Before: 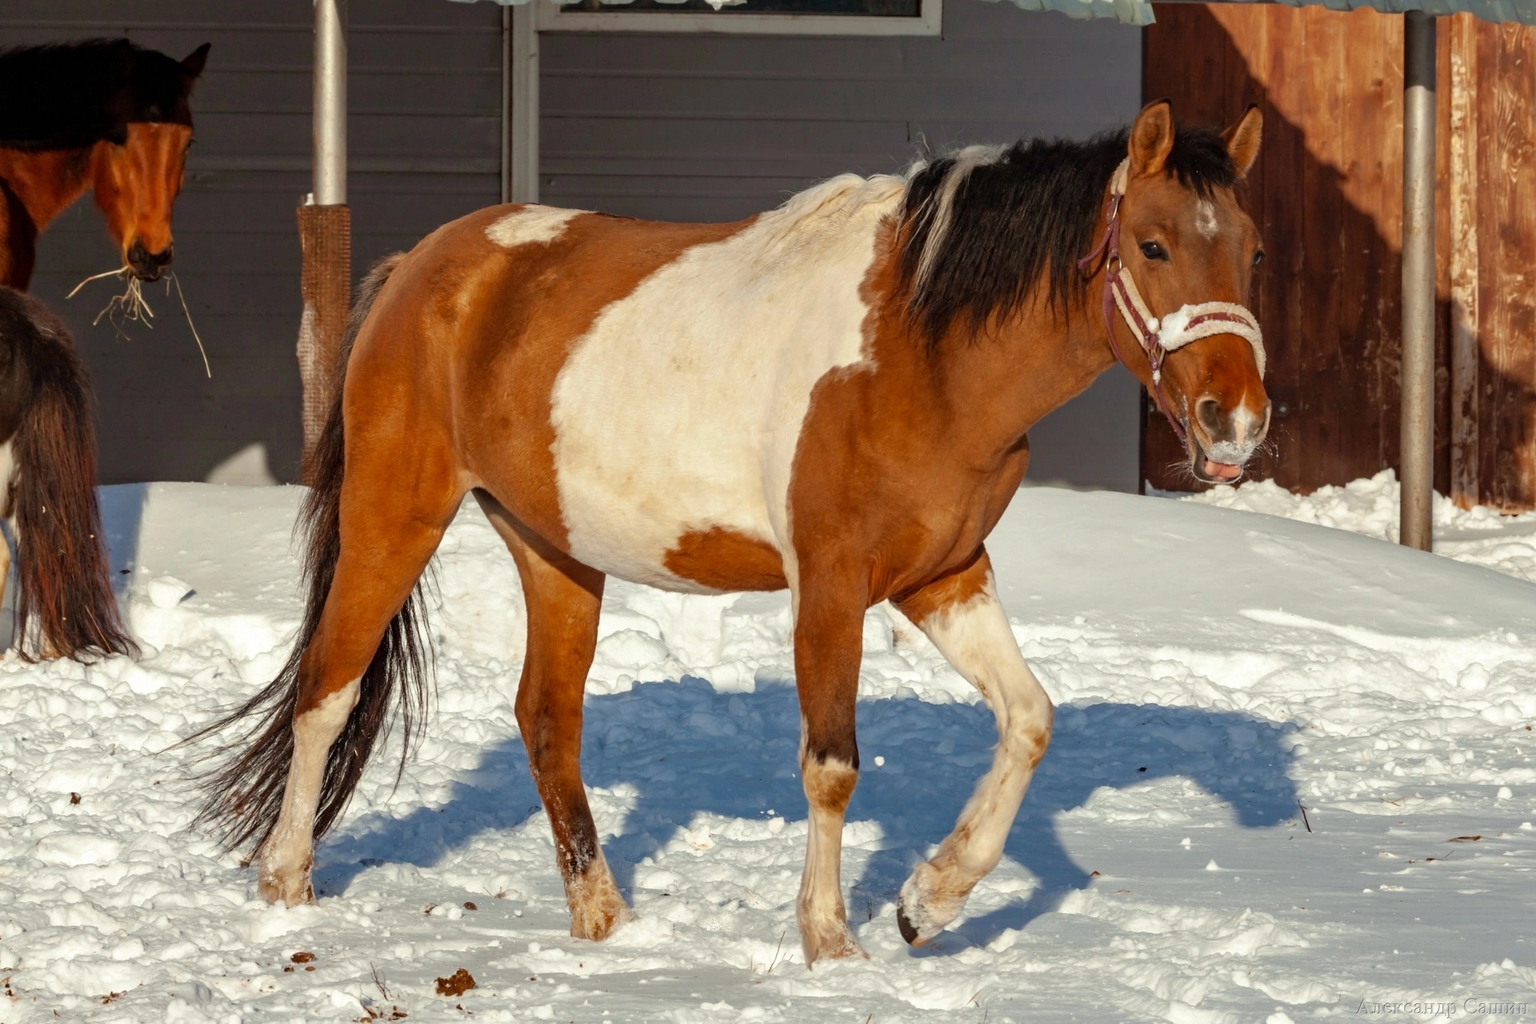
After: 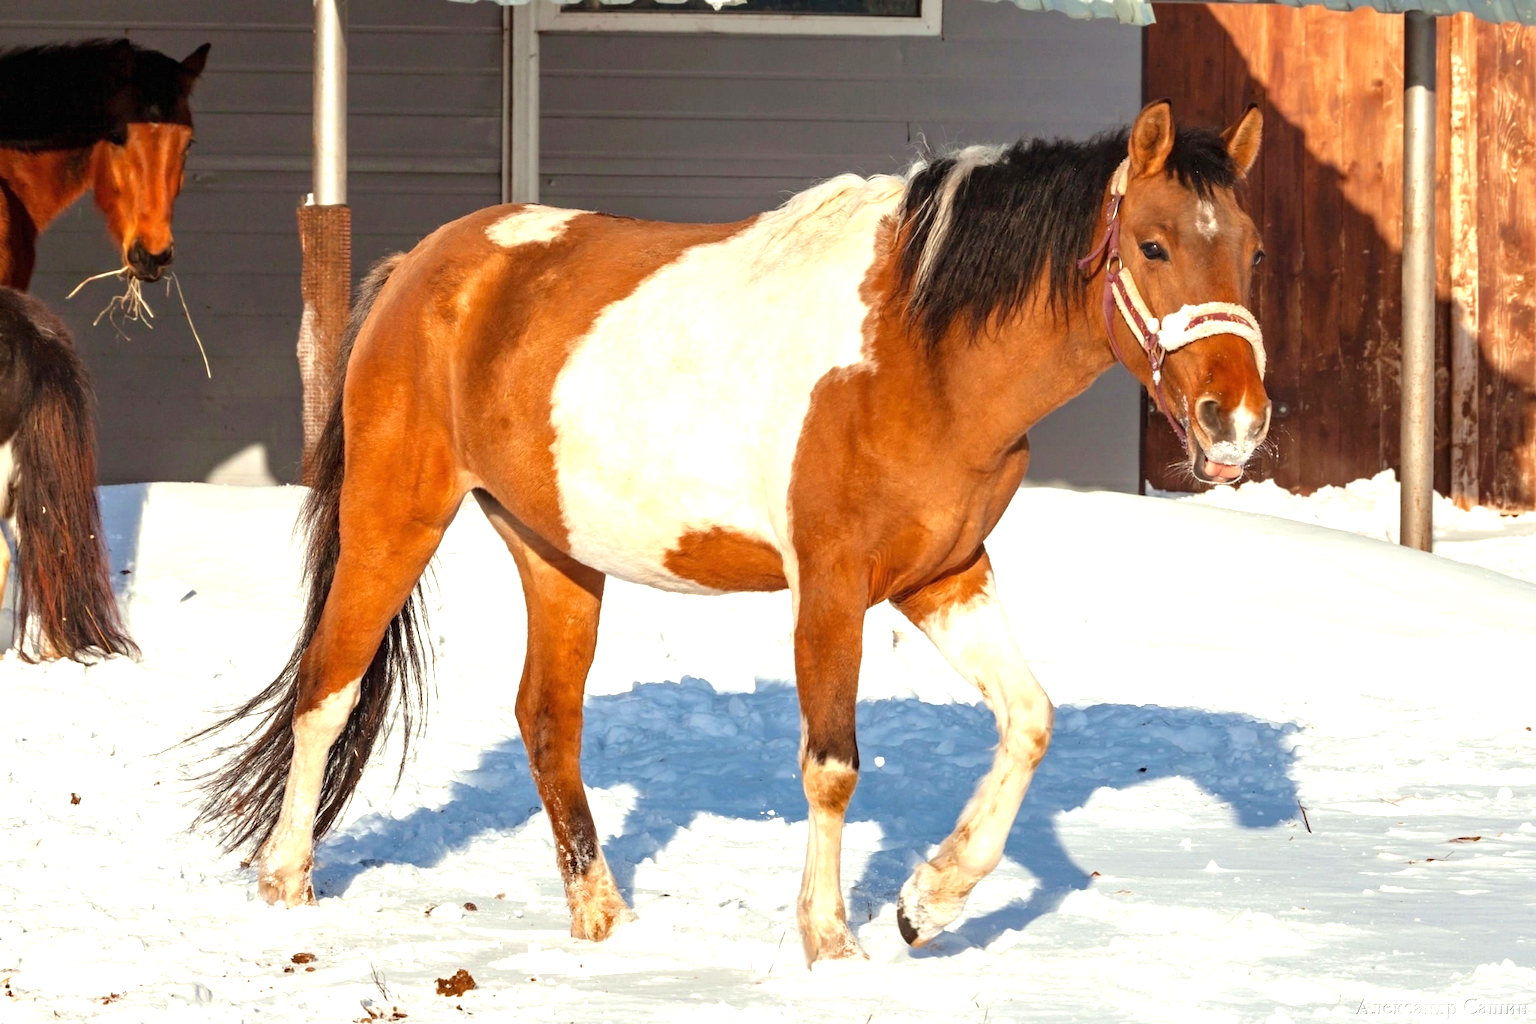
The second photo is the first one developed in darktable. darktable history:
exposure: black level correction 0, exposure 1.097 EV, compensate highlight preservation false
